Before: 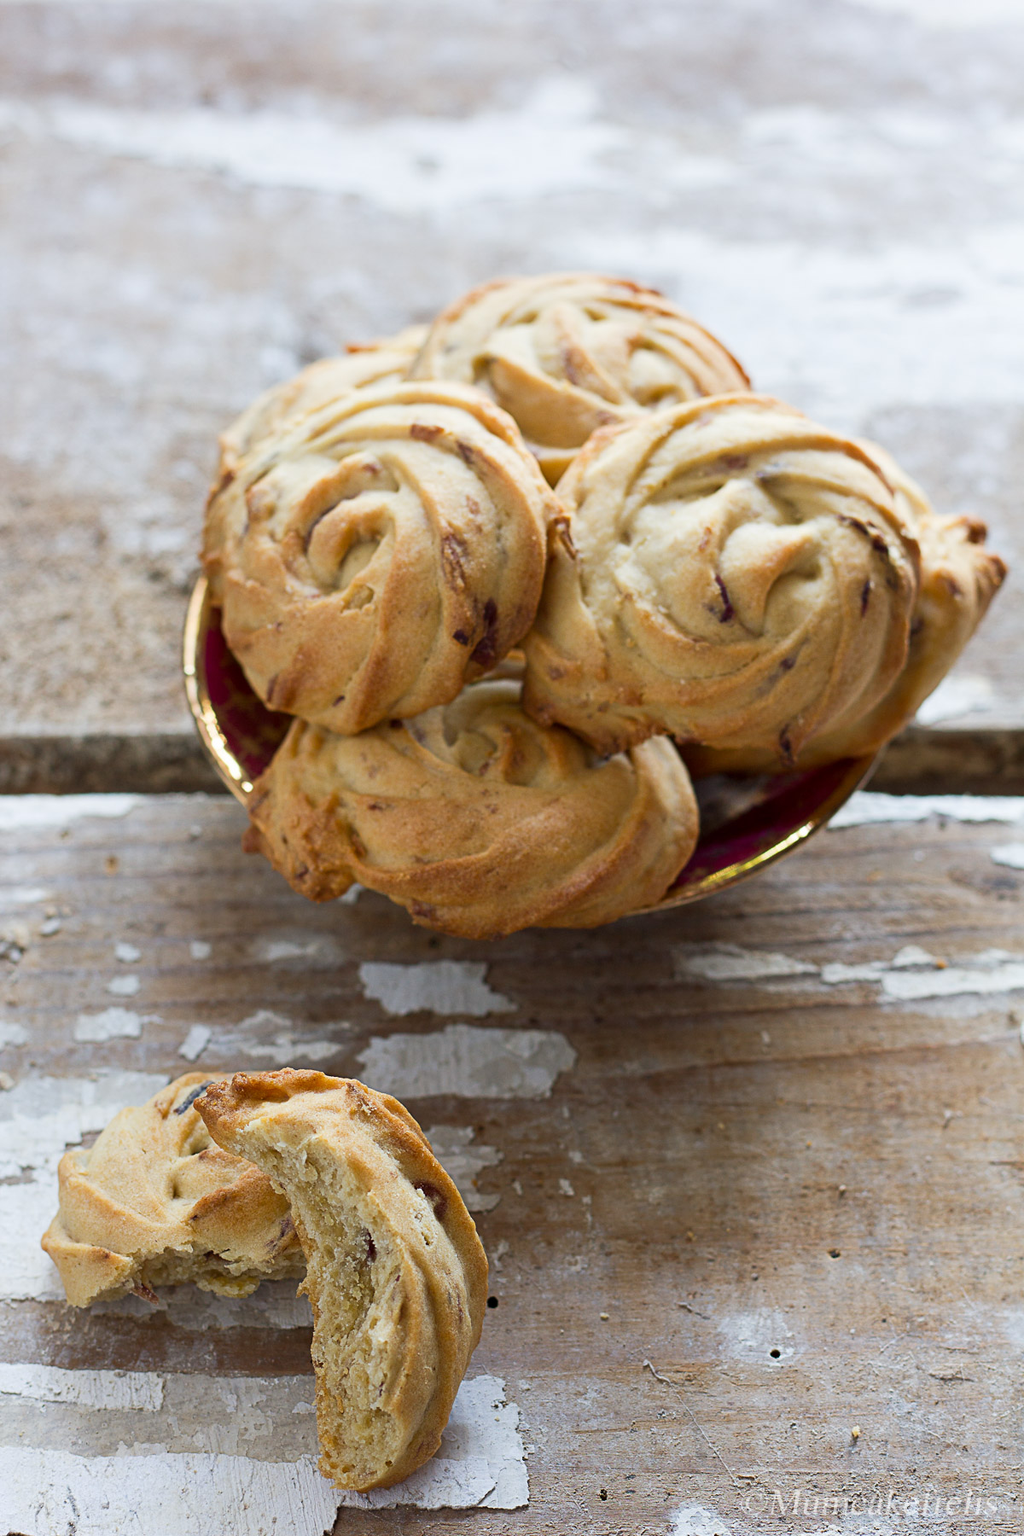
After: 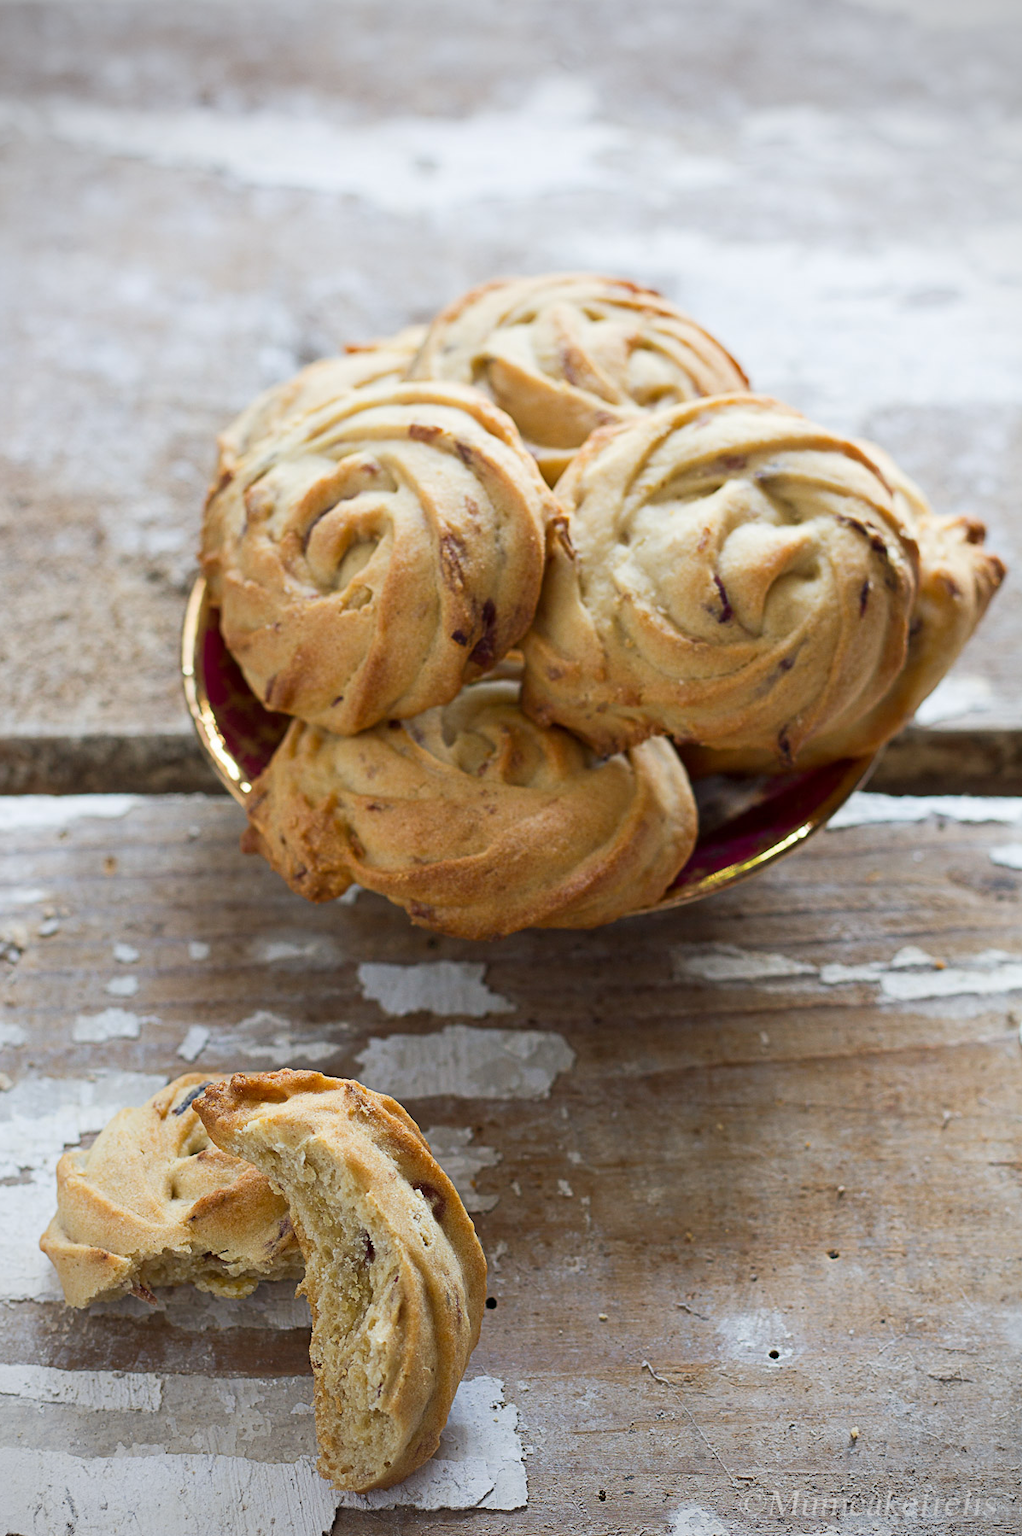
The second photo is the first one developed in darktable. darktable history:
vignetting: on, module defaults
crop: left 0.167%
